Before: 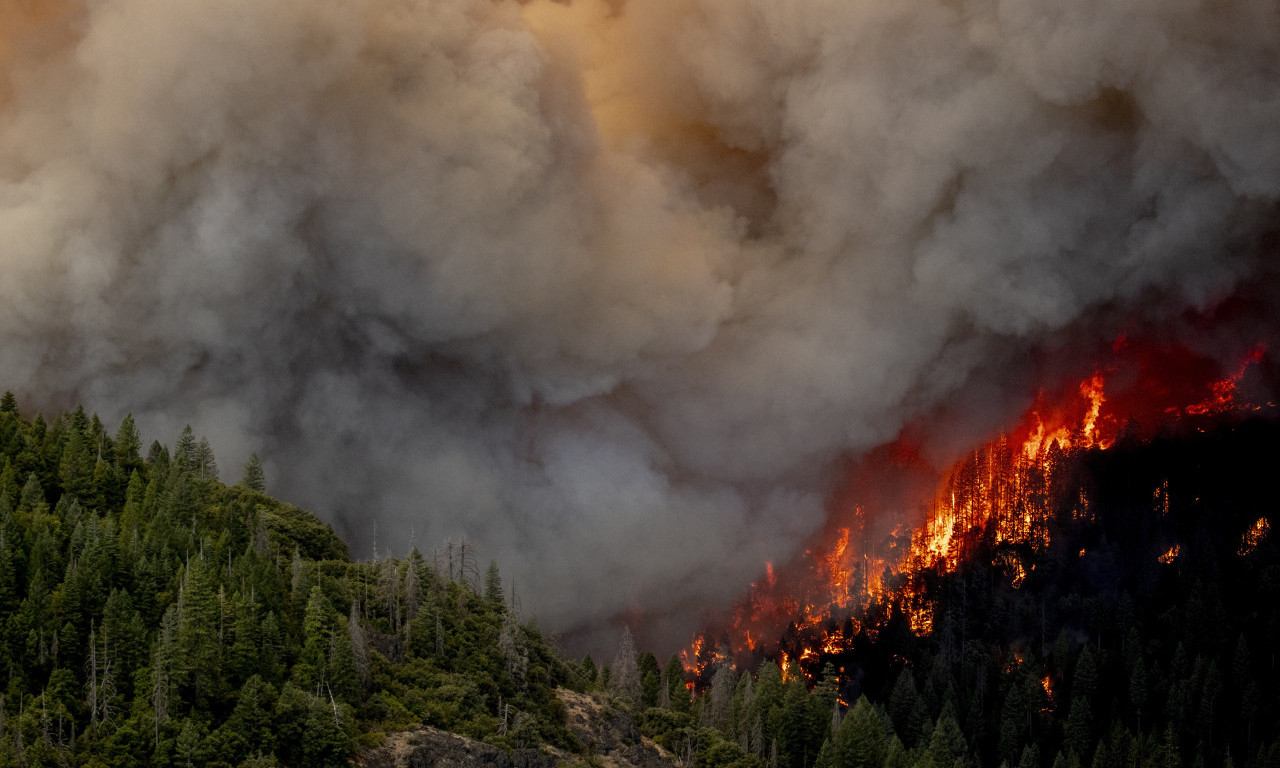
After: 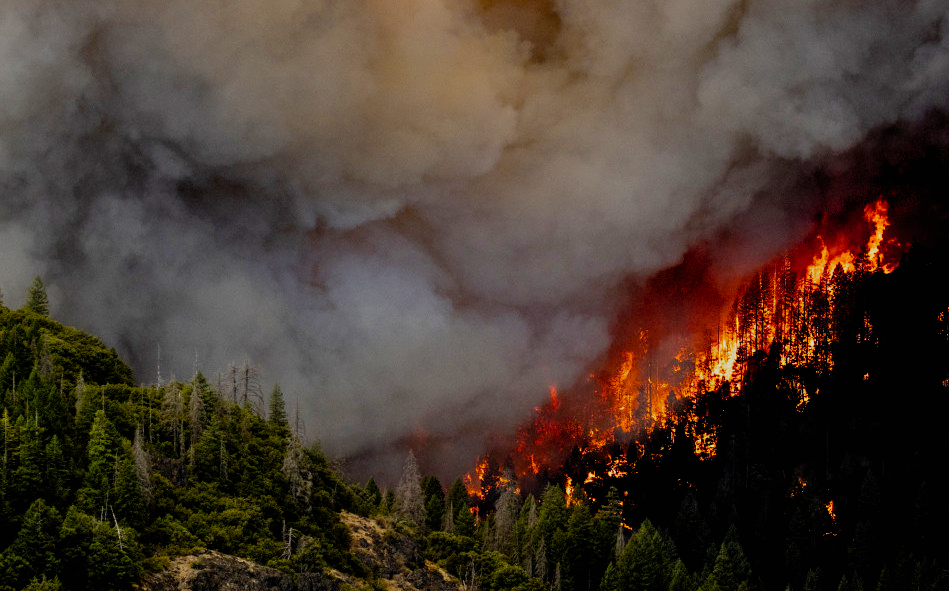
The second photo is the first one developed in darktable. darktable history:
filmic rgb: black relative exposure -7.65 EV, white relative exposure 4.56 EV, hardness 3.61, add noise in highlights 0.002, preserve chrominance no, color science v3 (2019), use custom middle-gray values true, contrast in highlights soft
crop: left 16.876%, top 23.044%, right 8.936%
color balance rgb: perceptual saturation grading › global saturation 24.18%, perceptual saturation grading › highlights -23.937%, perceptual saturation grading › mid-tones 24.275%, perceptual saturation grading › shadows 39.331%
exposure: black level correction 0.001, compensate highlight preservation false
shadows and highlights: shadows 31.43, highlights 1.02, soften with gaussian
